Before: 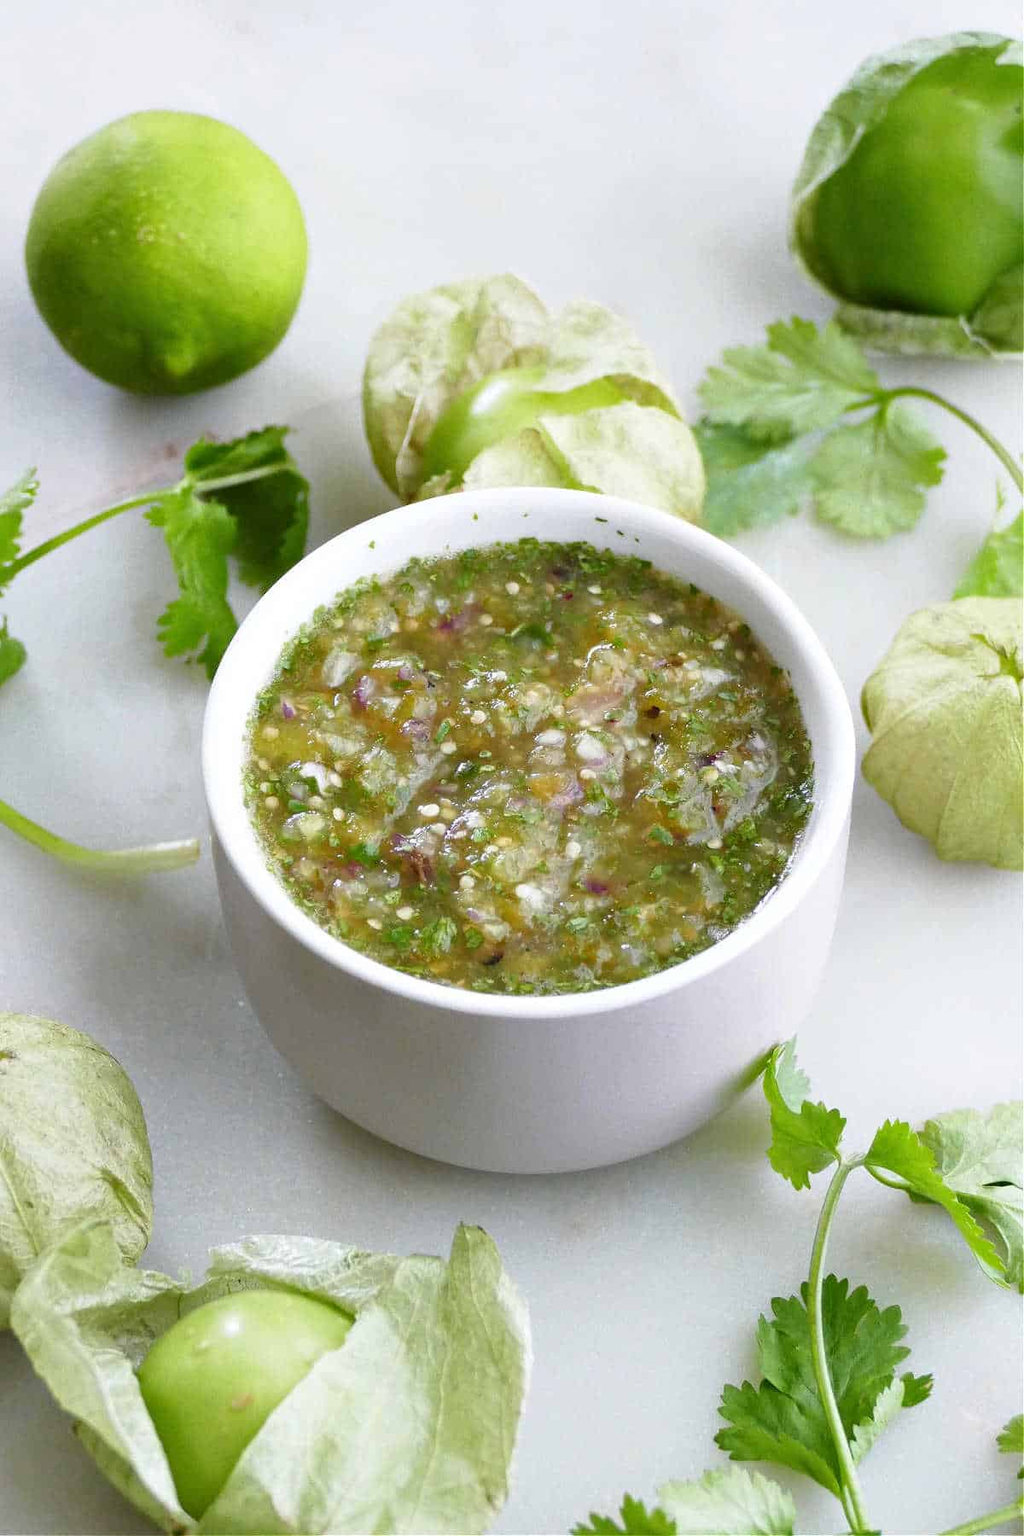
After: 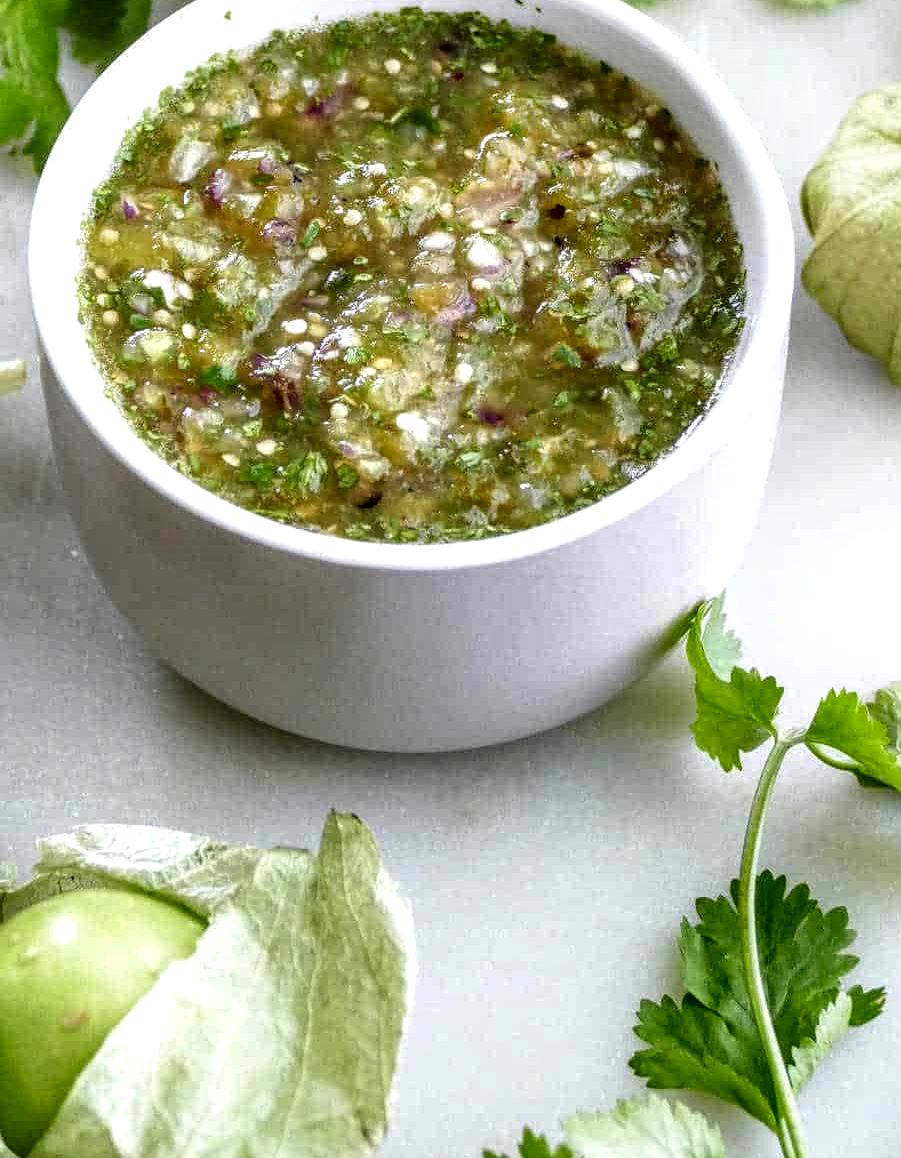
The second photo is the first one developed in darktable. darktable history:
velvia: strength 15.44%
local contrast: highlights 1%, shadows 2%, detail 181%
crop and rotate: left 17.365%, top 34.663%, right 7.512%, bottom 0.961%
